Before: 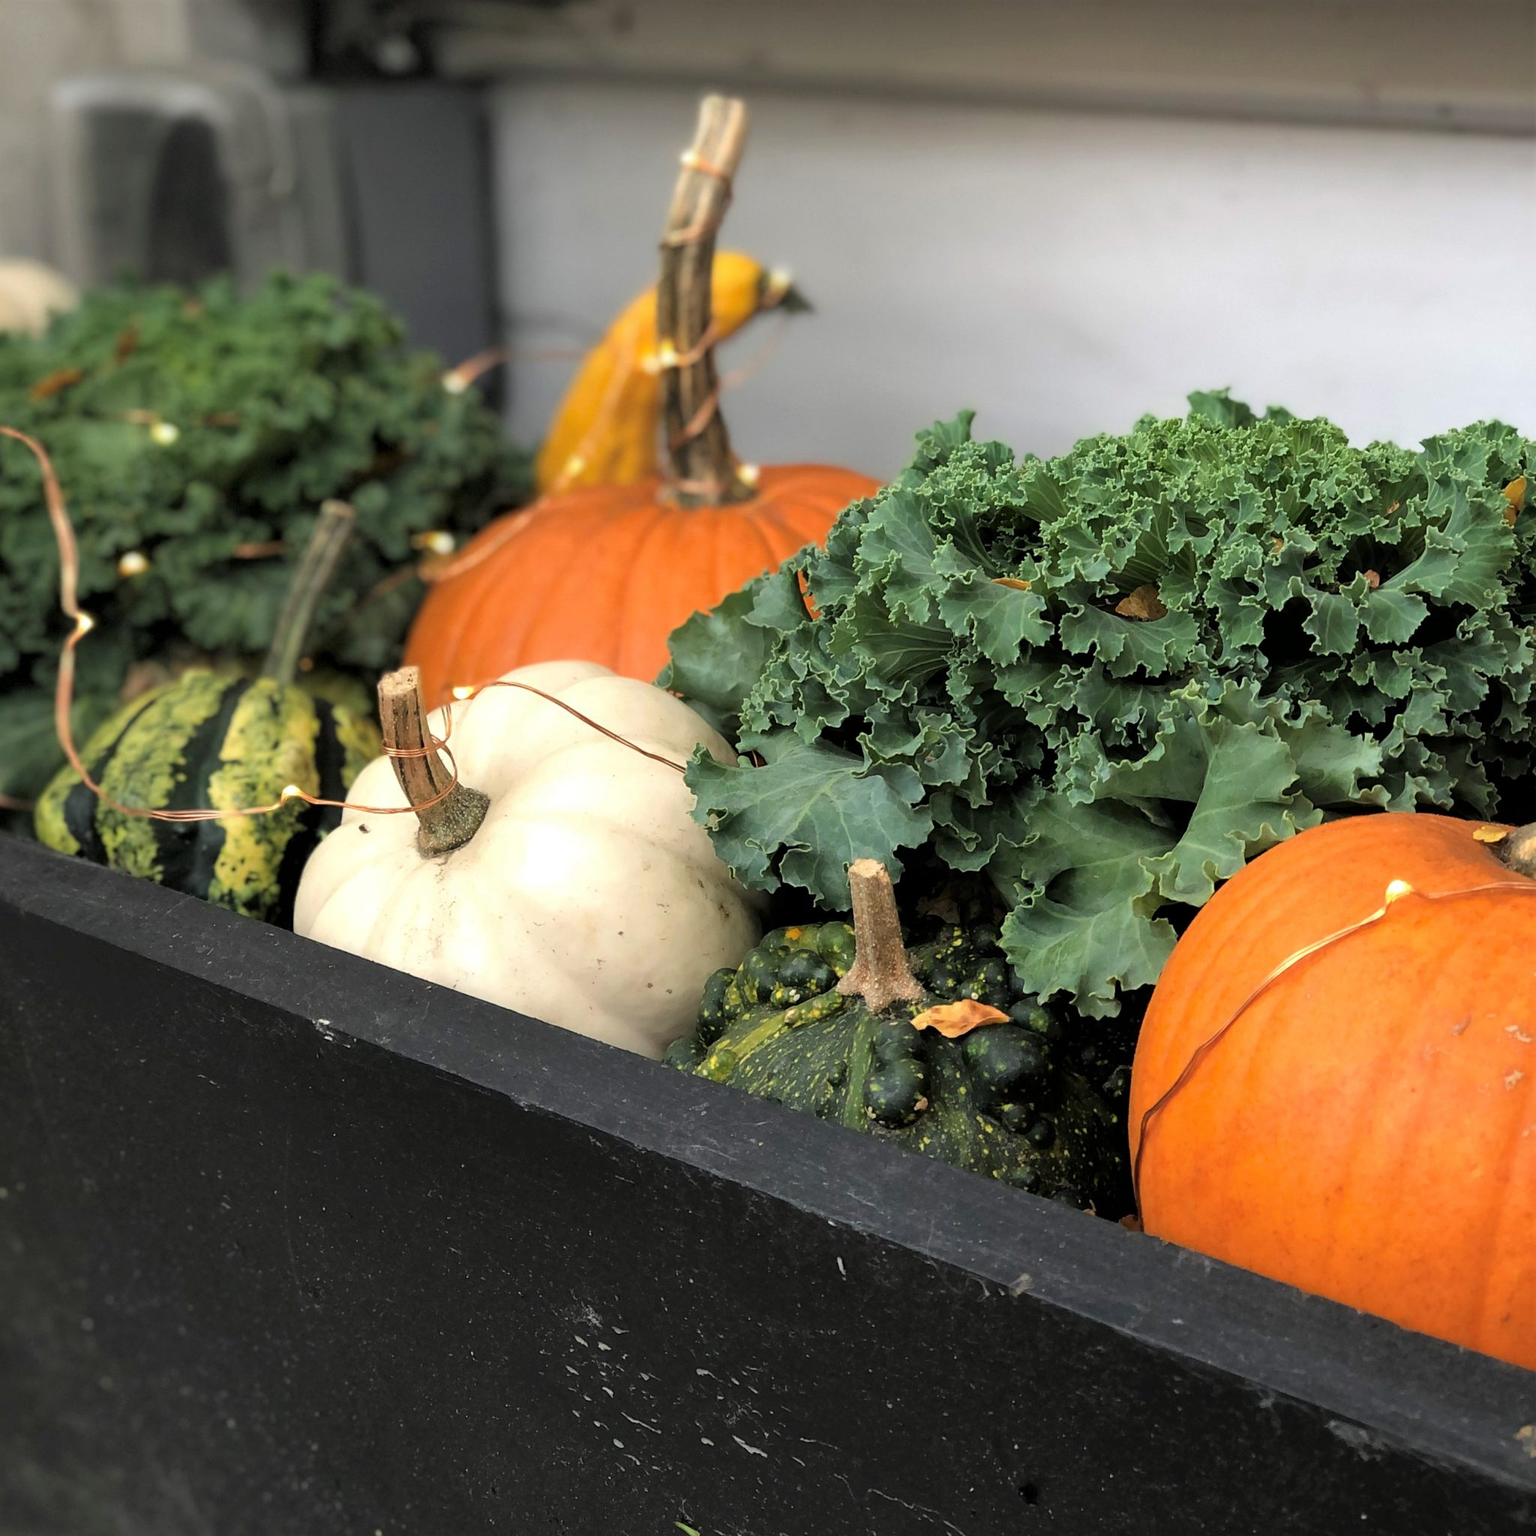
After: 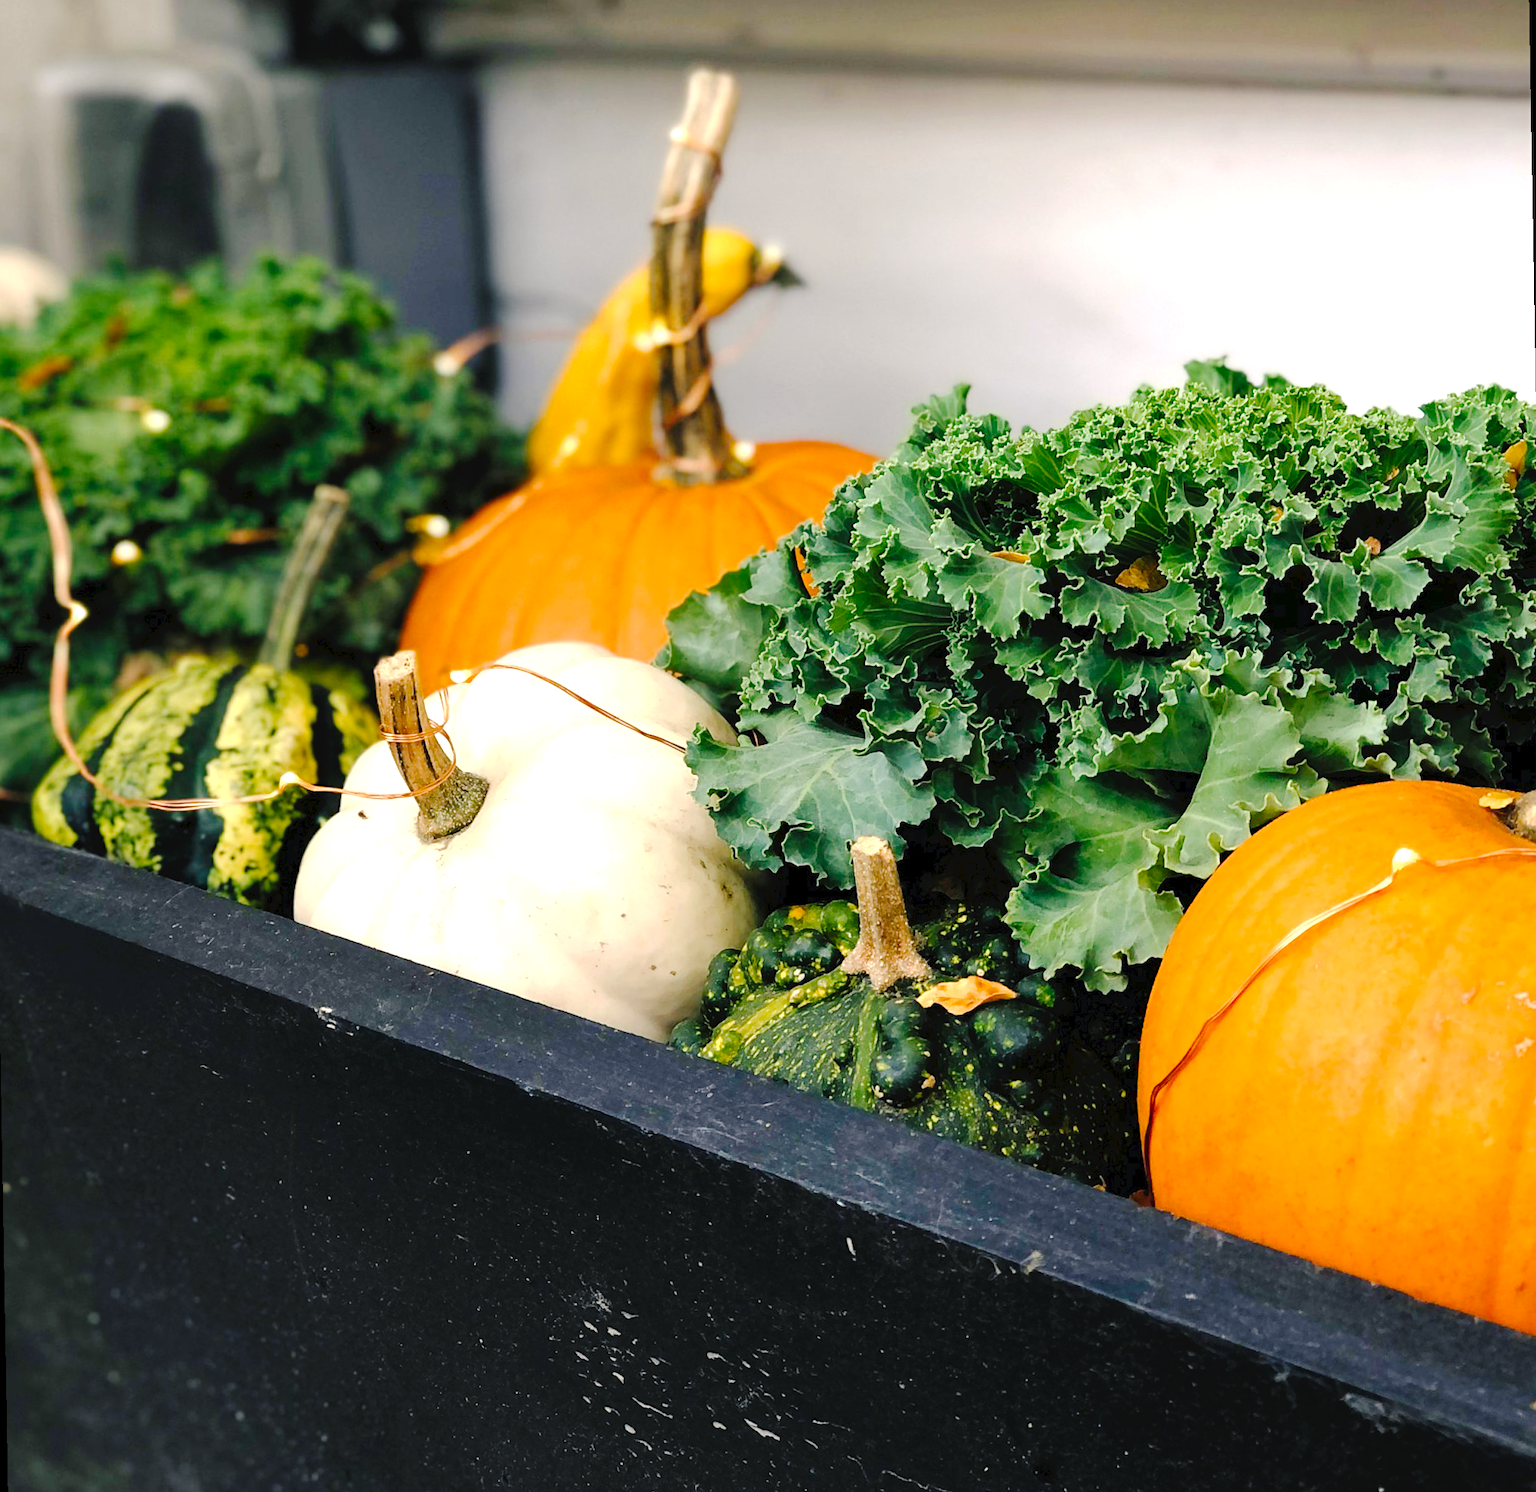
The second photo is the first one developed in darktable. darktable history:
tone curve: curves: ch0 [(0, 0) (0.003, 0.036) (0.011, 0.039) (0.025, 0.039) (0.044, 0.043) (0.069, 0.05) (0.1, 0.072) (0.136, 0.102) (0.177, 0.144) (0.224, 0.204) (0.277, 0.288) (0.335, 0.384) (0.399, 0.477) (0.468, 0.575) (0.543, 0.652) (0.623, 0.724) (0.709, 0.785) (0.801, 0.851) (0.898, 0.915) (1, 1)], preserve colors none
rotate and perspective: rotation -1°, crop left 0.011, crop right 0.989, crop top 0.025, crop bottom 0.975
color balance rgb: shadows lift › chroma 4.21%, shadows lift › hue 252.22°, highlights gain › chroma 1.36%, highlights gain › hue 50.24°, perceptual saturation grading › mid-tones 6.33%, perceptual saturation grading › shadows 72.44%, perceptual brilliance grading › highlights 11.59%, contrast 5.05%
